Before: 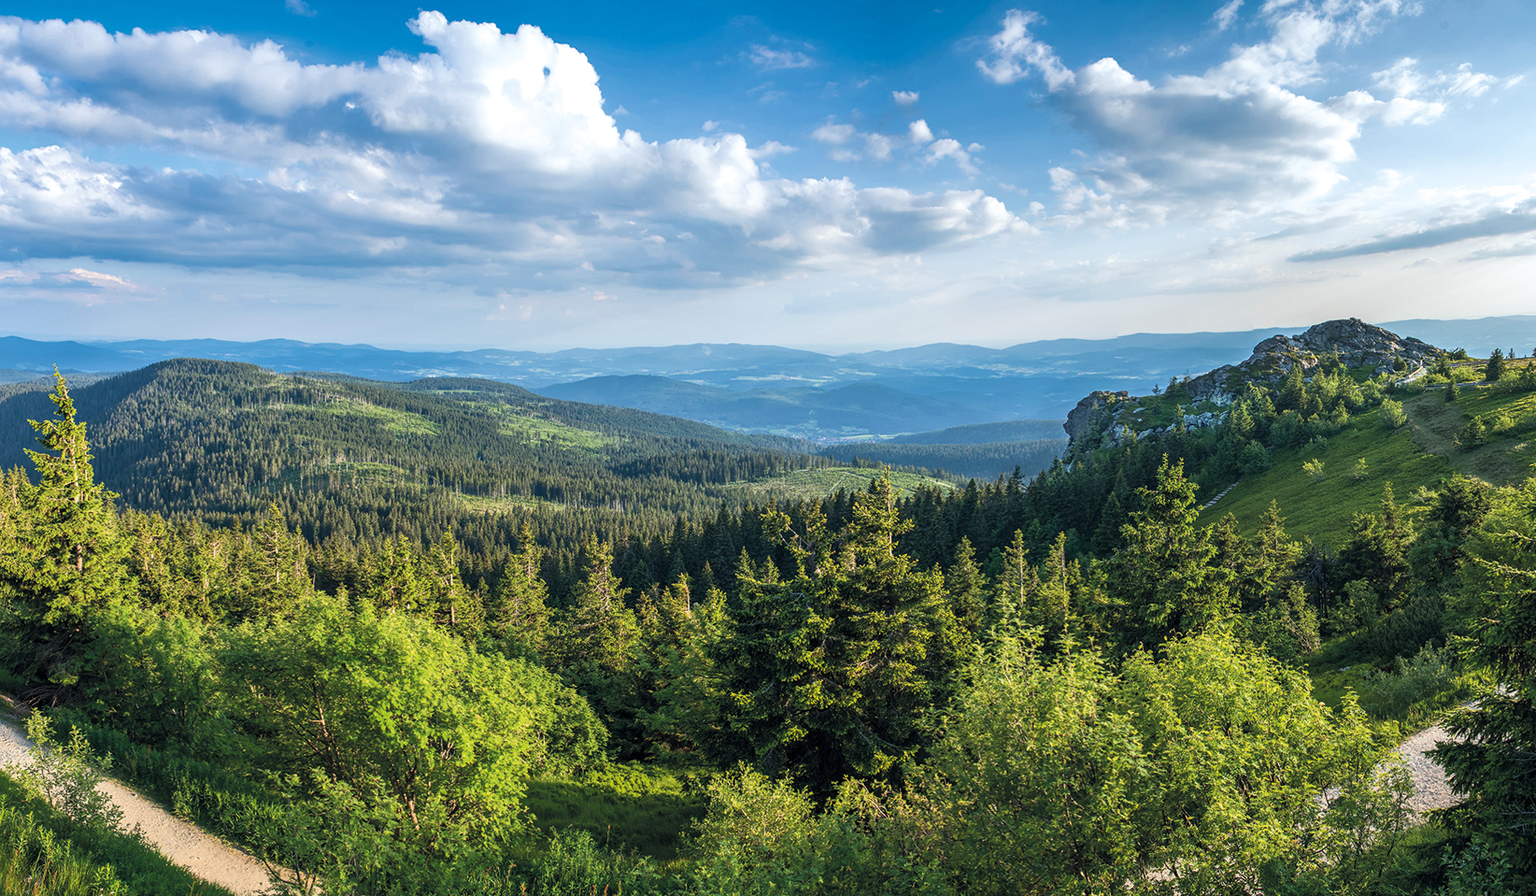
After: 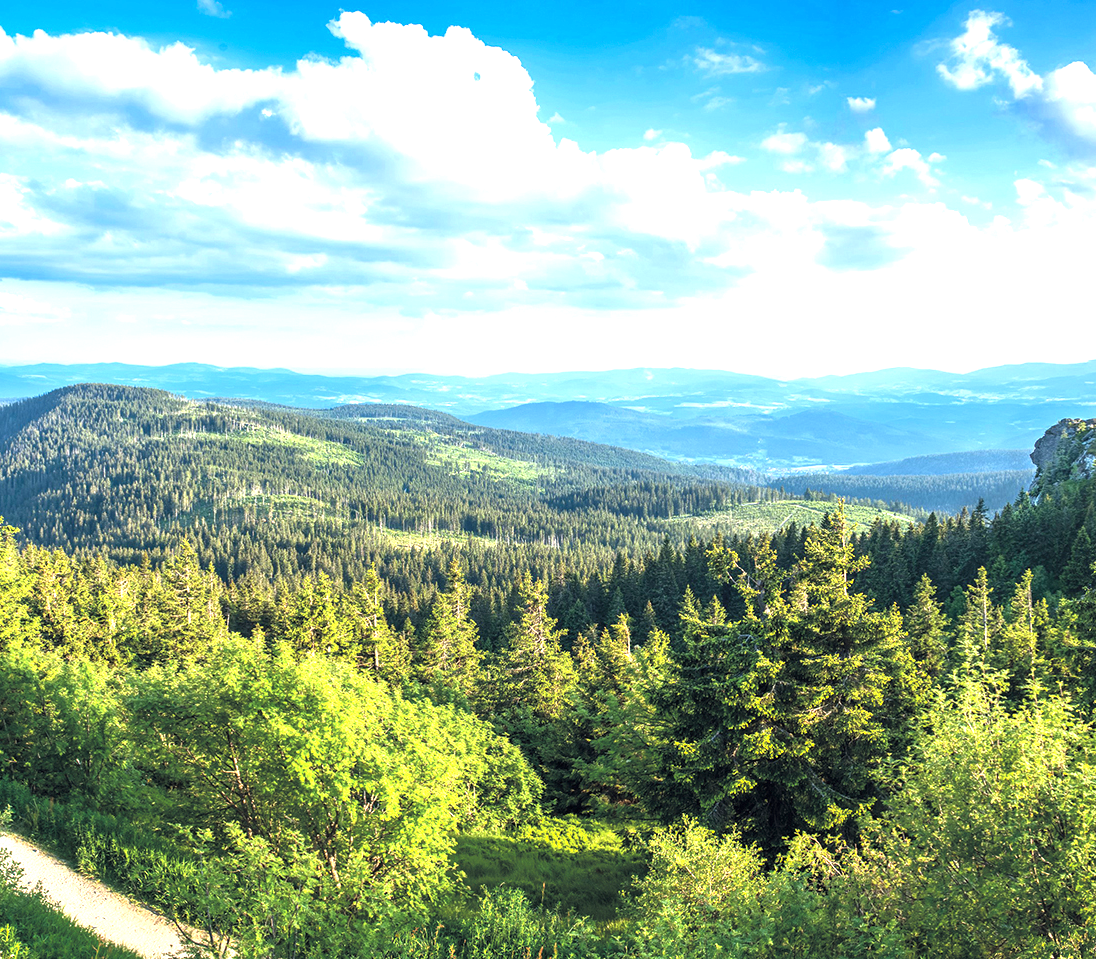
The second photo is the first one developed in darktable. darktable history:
exposure: black level correction 0, exposure 1.2 EV, compensate highlight preservation false
crop and rotate: left 6.617%, right 26.717%
